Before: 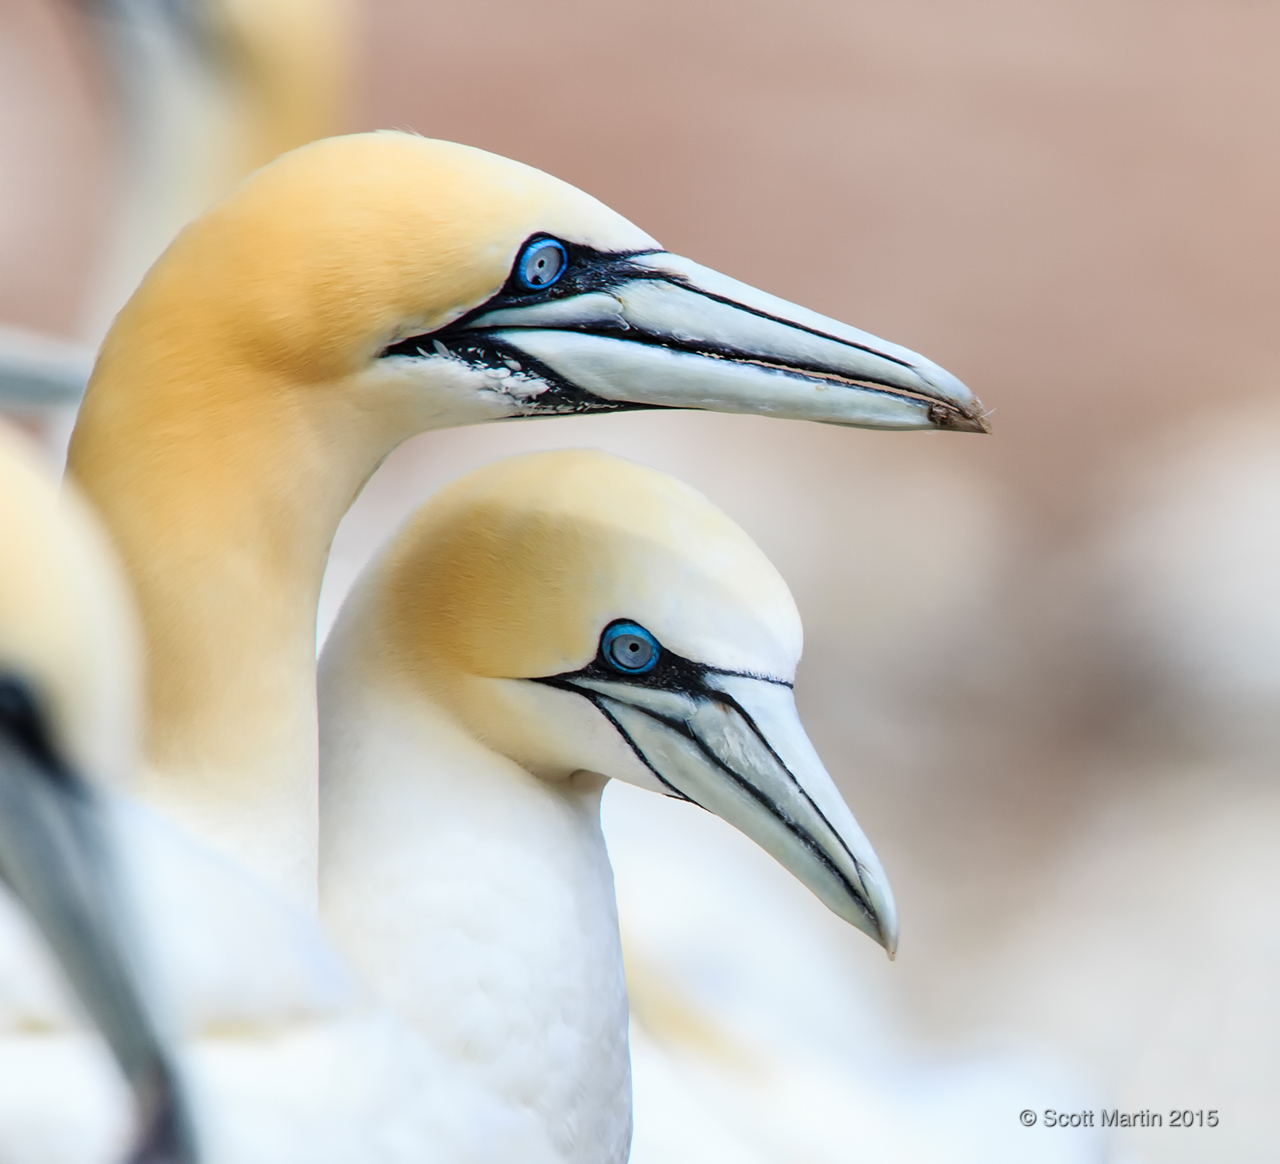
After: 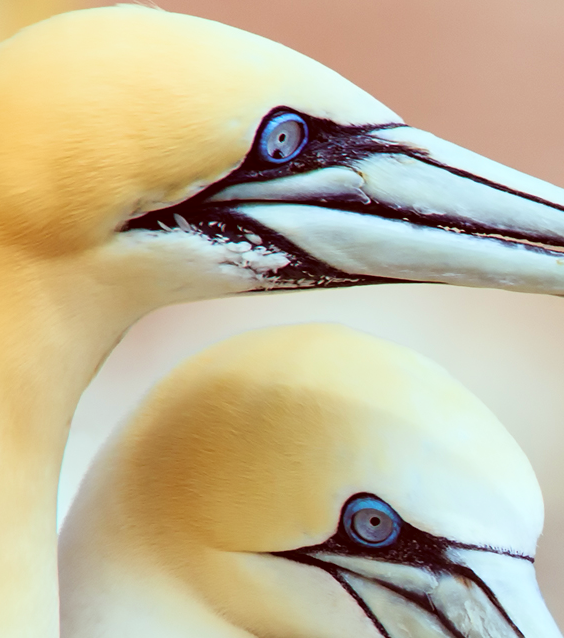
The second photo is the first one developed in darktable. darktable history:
velvia: on, module defaults
crop: left 20.248%, top 10.86%, right 35.675%, bottom 34.321%
shadows and highlights: shadows 0, highlights 40
color correction: highlights a* -7.23, highlights b* -0.161, shadows a* 20.08, shadows b* 11.73
